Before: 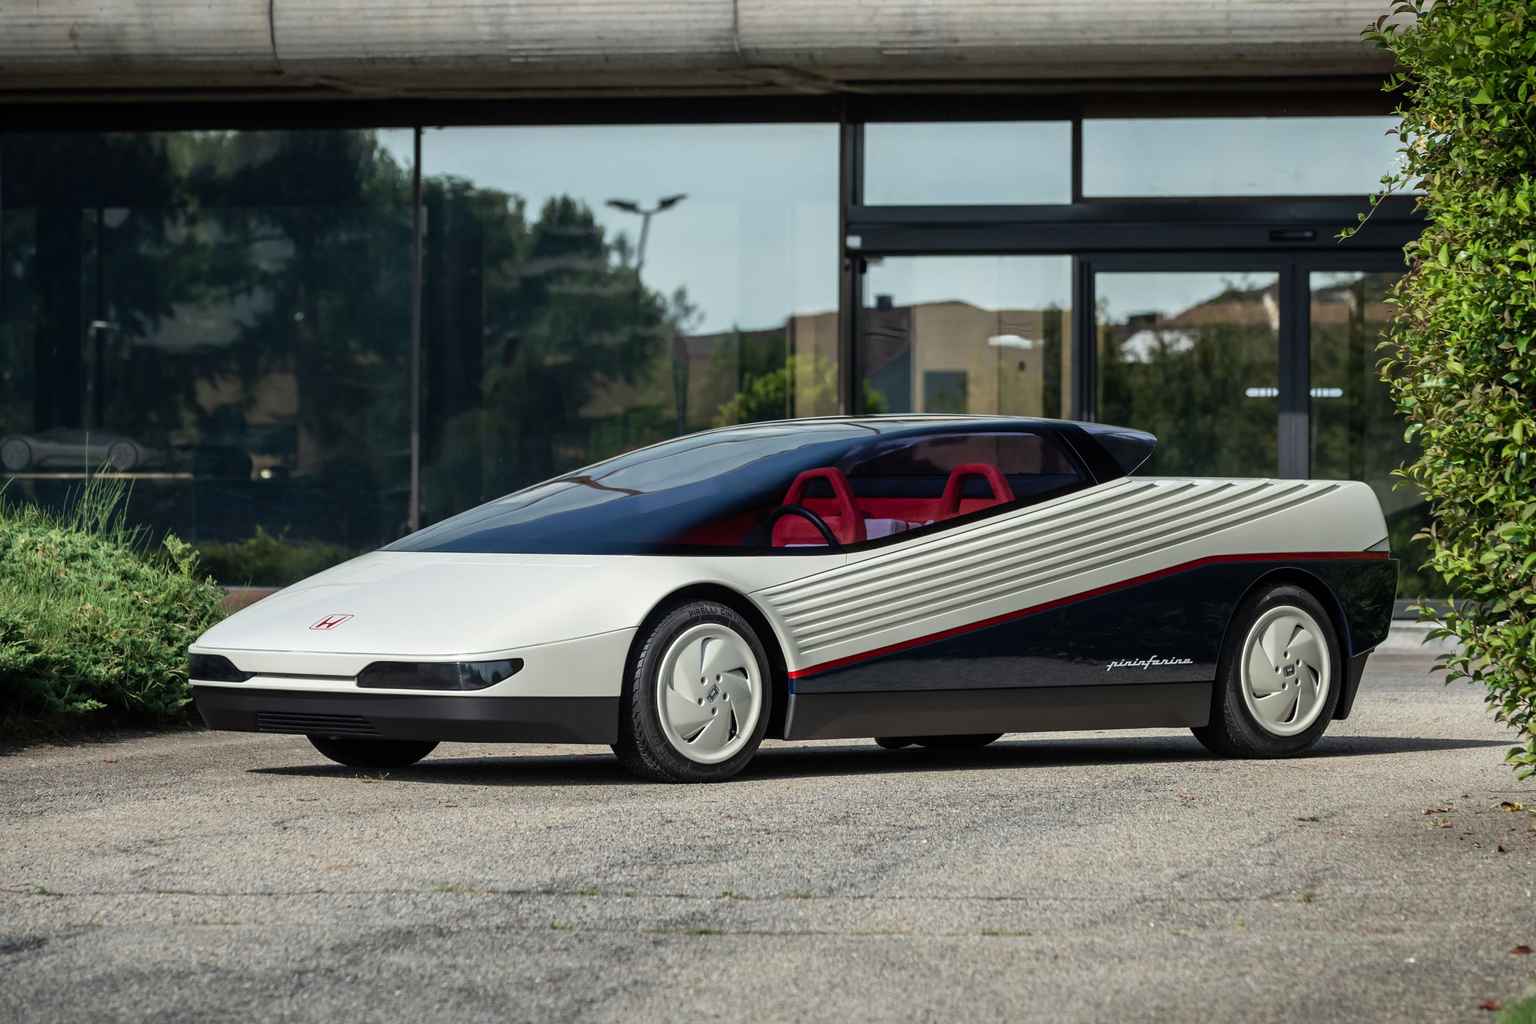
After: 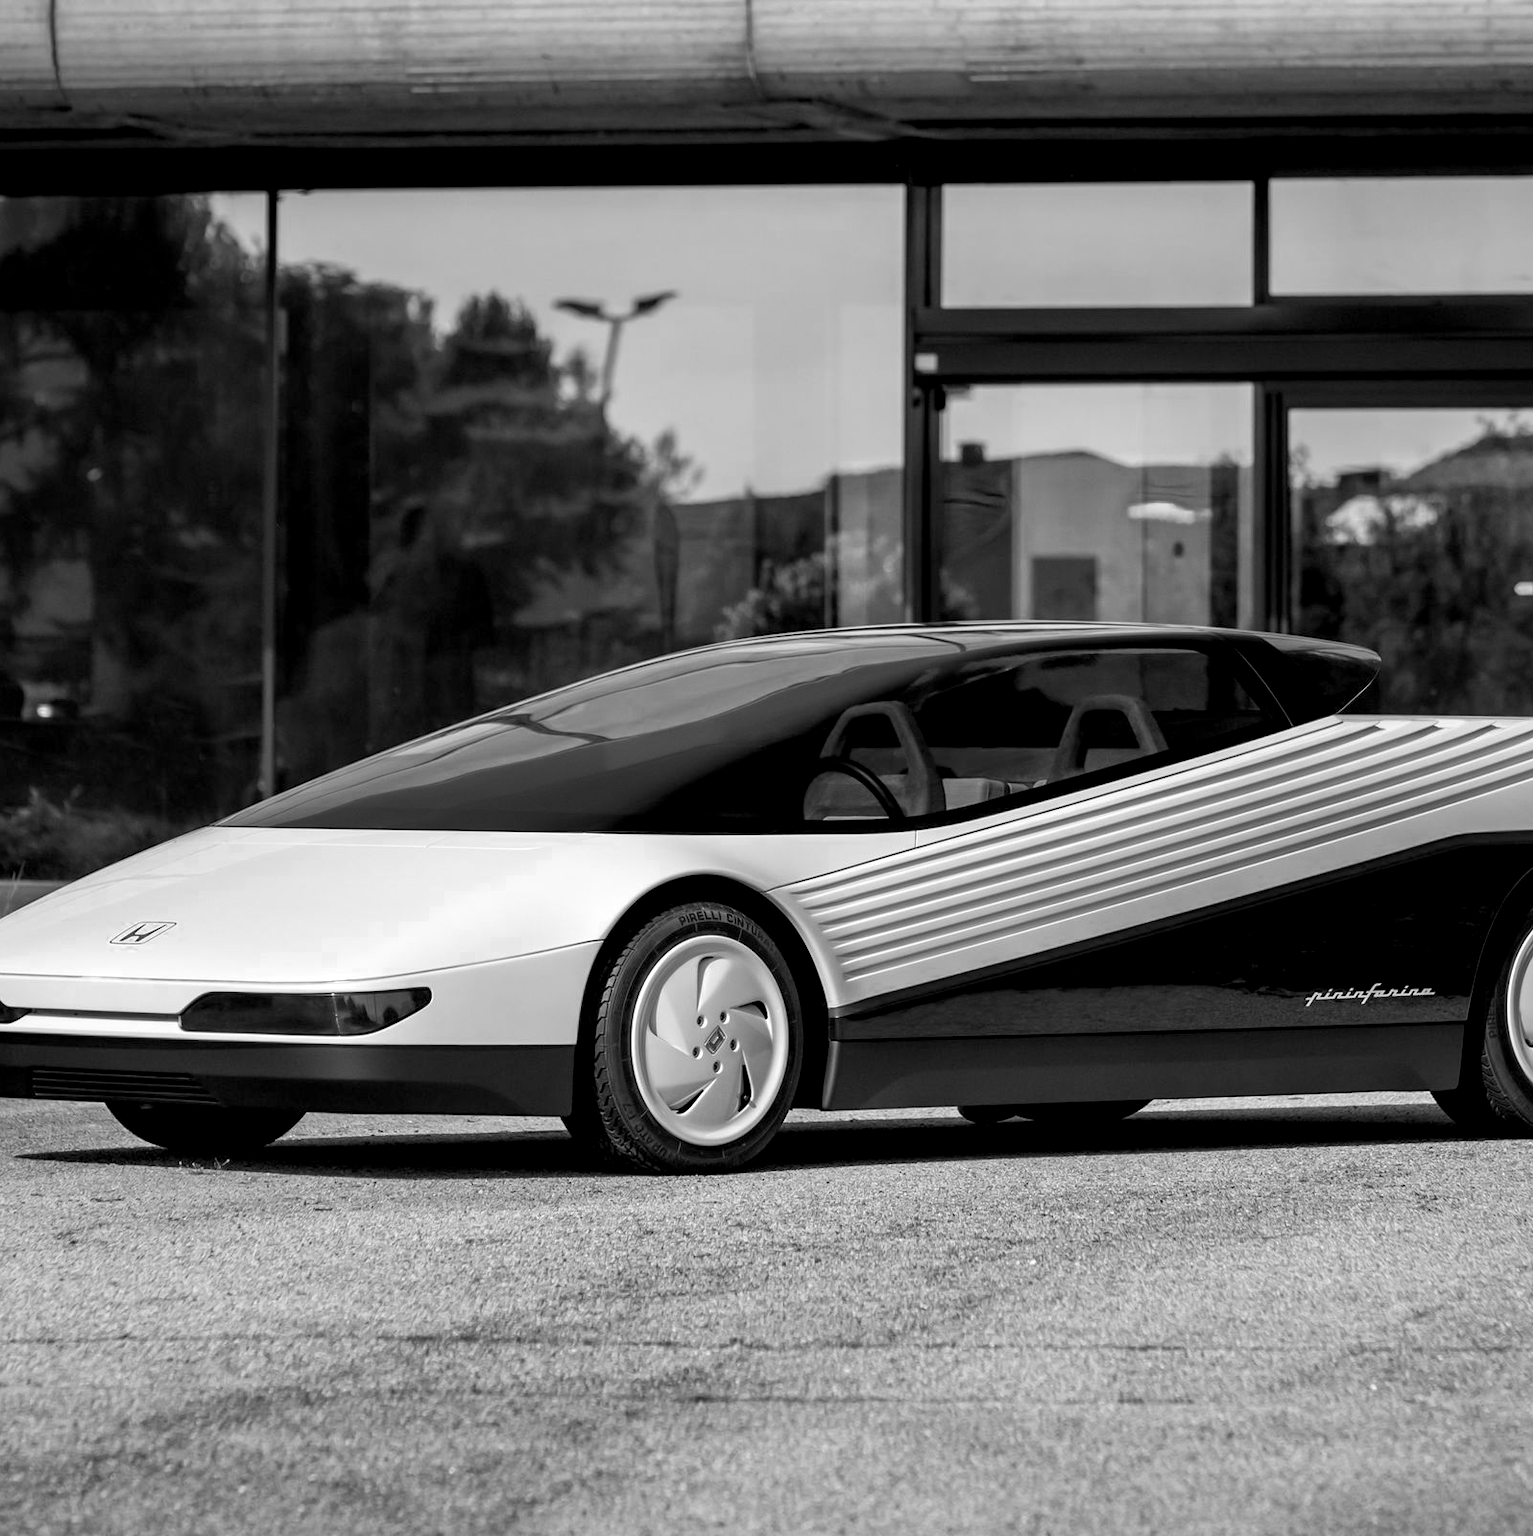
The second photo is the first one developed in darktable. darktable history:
exposure: black level correction 0.007, exposure 0.155 EV, compensate exposure bias true, compensate highlight preservation false
crop and rotate: left 15.388%, right 18.054%
tone equalizer: mask exposure compensation -0.508 EV
color zones: curves: ch0 [(0.002, 0.593) (0.143, 0.417) (0.285, 0.541) (0.455, 0.289) (0.608, 0.327) (0.727, 0.283) (0.869, 0.571) (1, 0.603)]; ch1 [(0, 0) (0.143, 0) (0.286, 0) (0.429, 0) (0.571, 0) (0.714, 0) (0.857, 0)]
